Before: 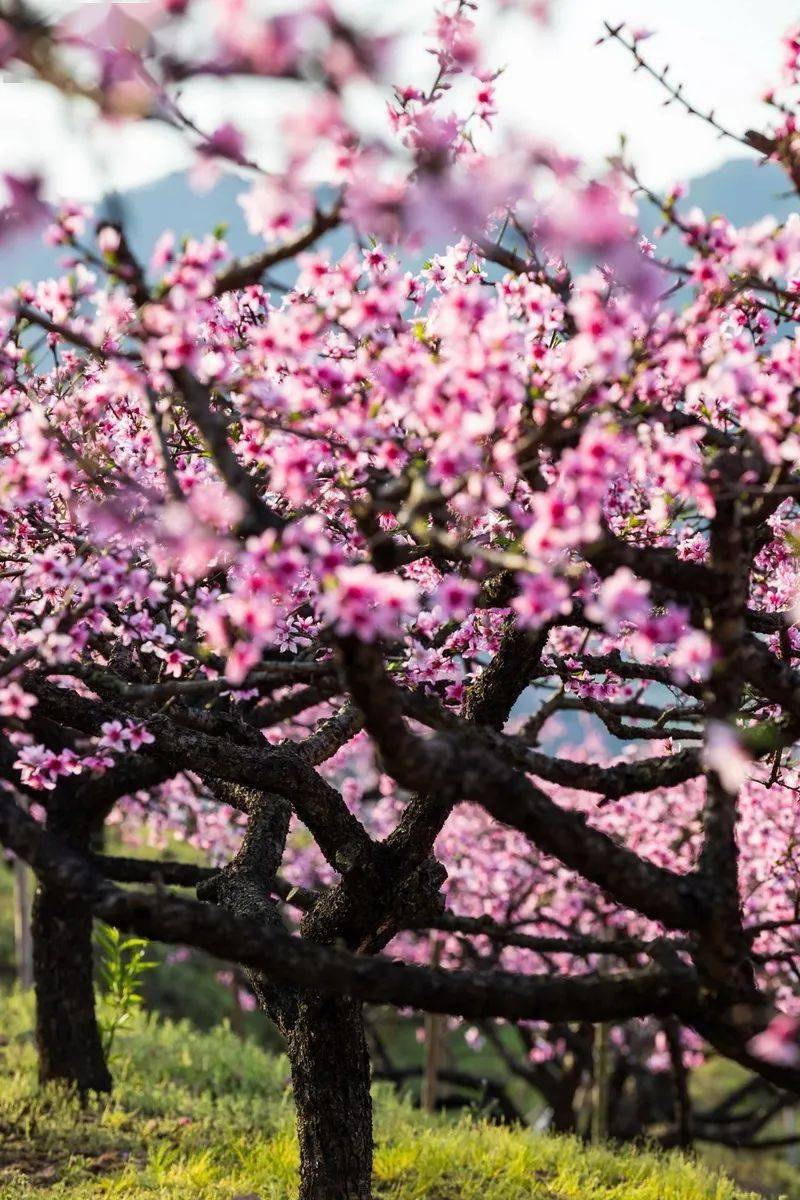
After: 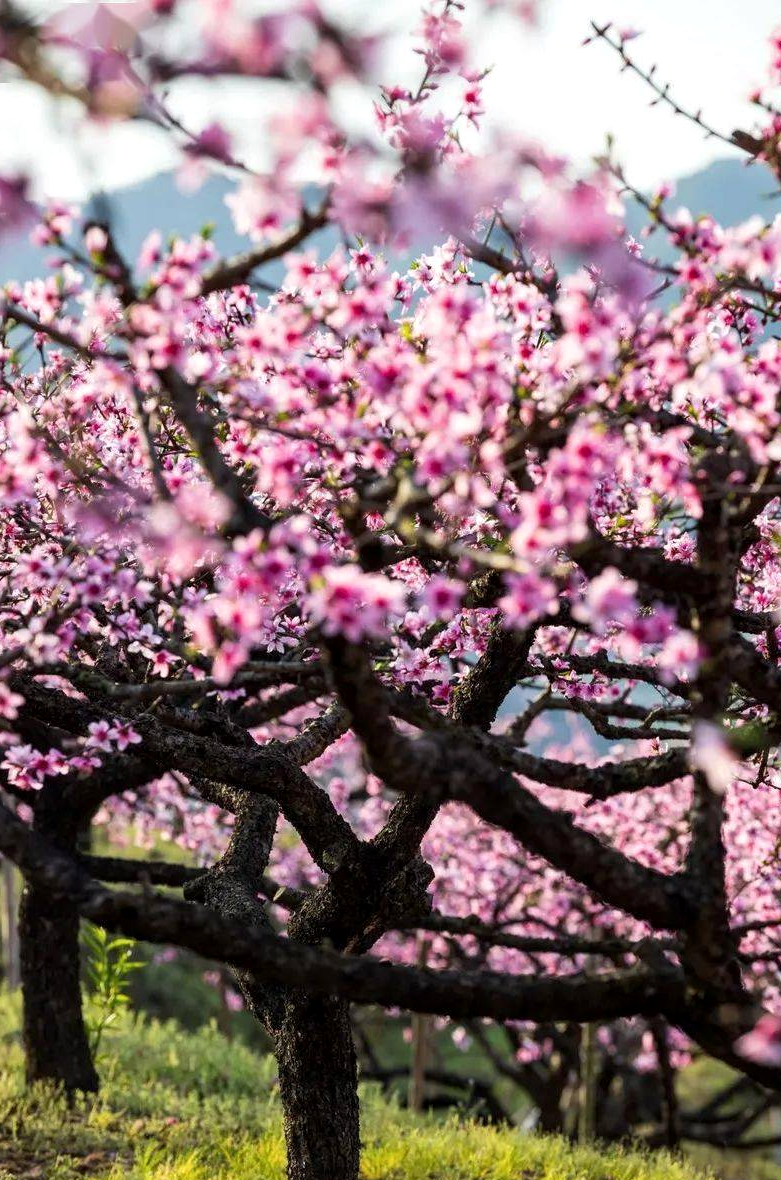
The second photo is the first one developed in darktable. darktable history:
local contrast: highlights 105%, shadows 98%, detail 119%, midtone range 0.2
crop and rotate: left 1.711%, right 0.581%, bottom 1.649%
